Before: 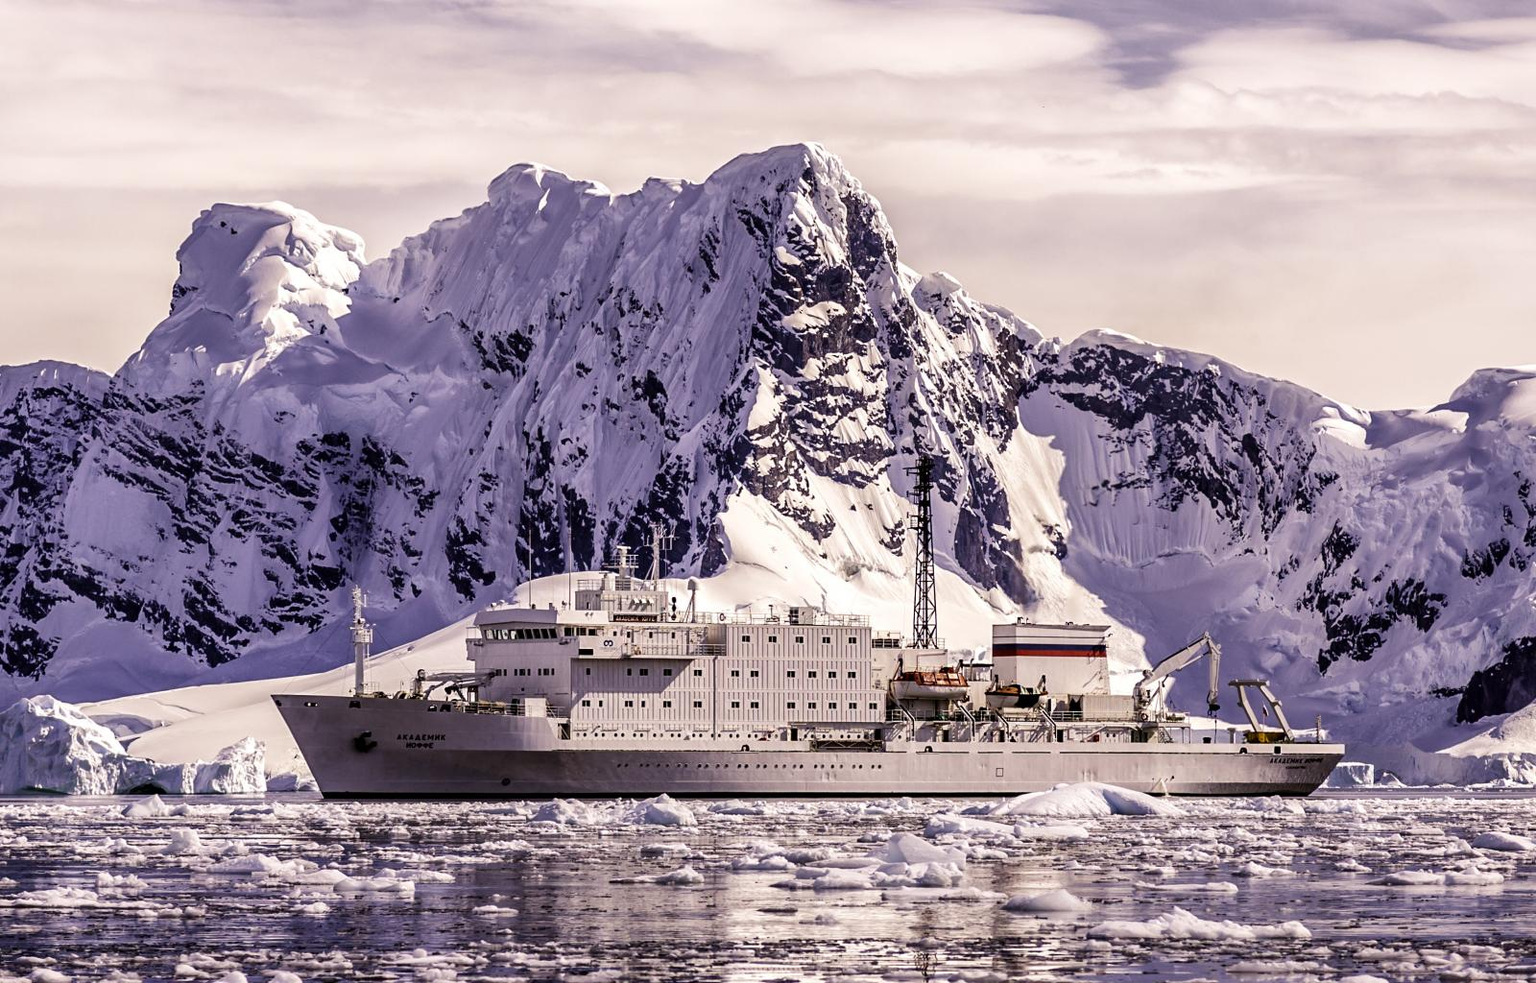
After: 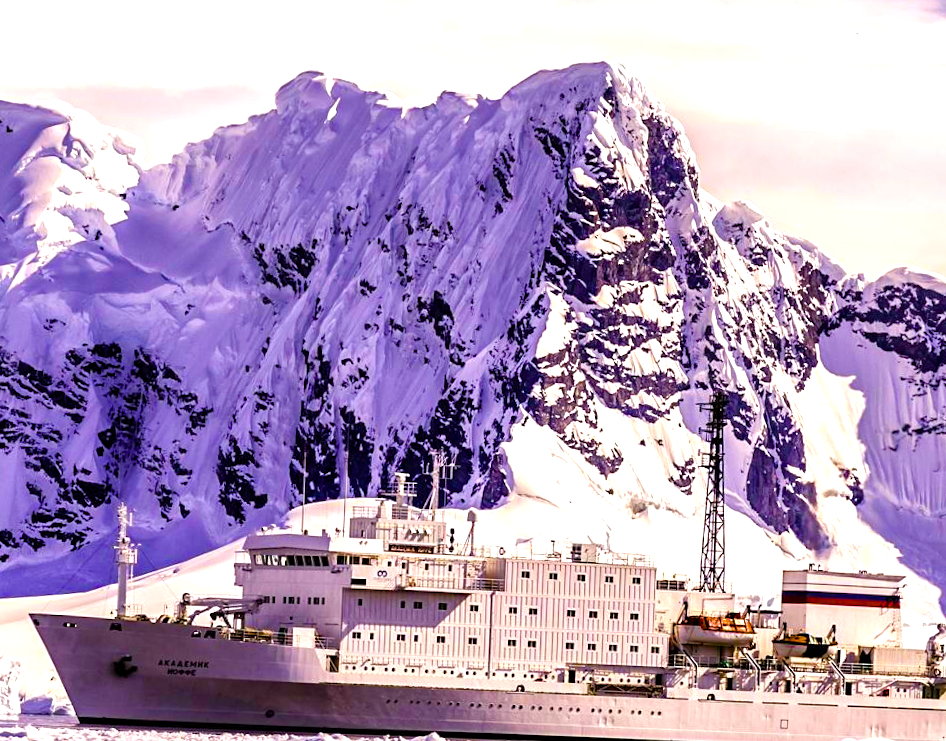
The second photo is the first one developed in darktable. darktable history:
color balance rgb: linear chroma grading › global chroma 25%, perceptual saturation grading › global saturation 45%, perceptual saturation grading › highlights -50%, perceptual saturation grading › shadows 30%, perceptual brilliance grading › global brilliance 18%, global vibrance 40%
rotate and perspective: rotation 2.27°, automatic cropping off
crop: left 16.202%, top 11.208%, right 26.045%, bottom 20.557%
